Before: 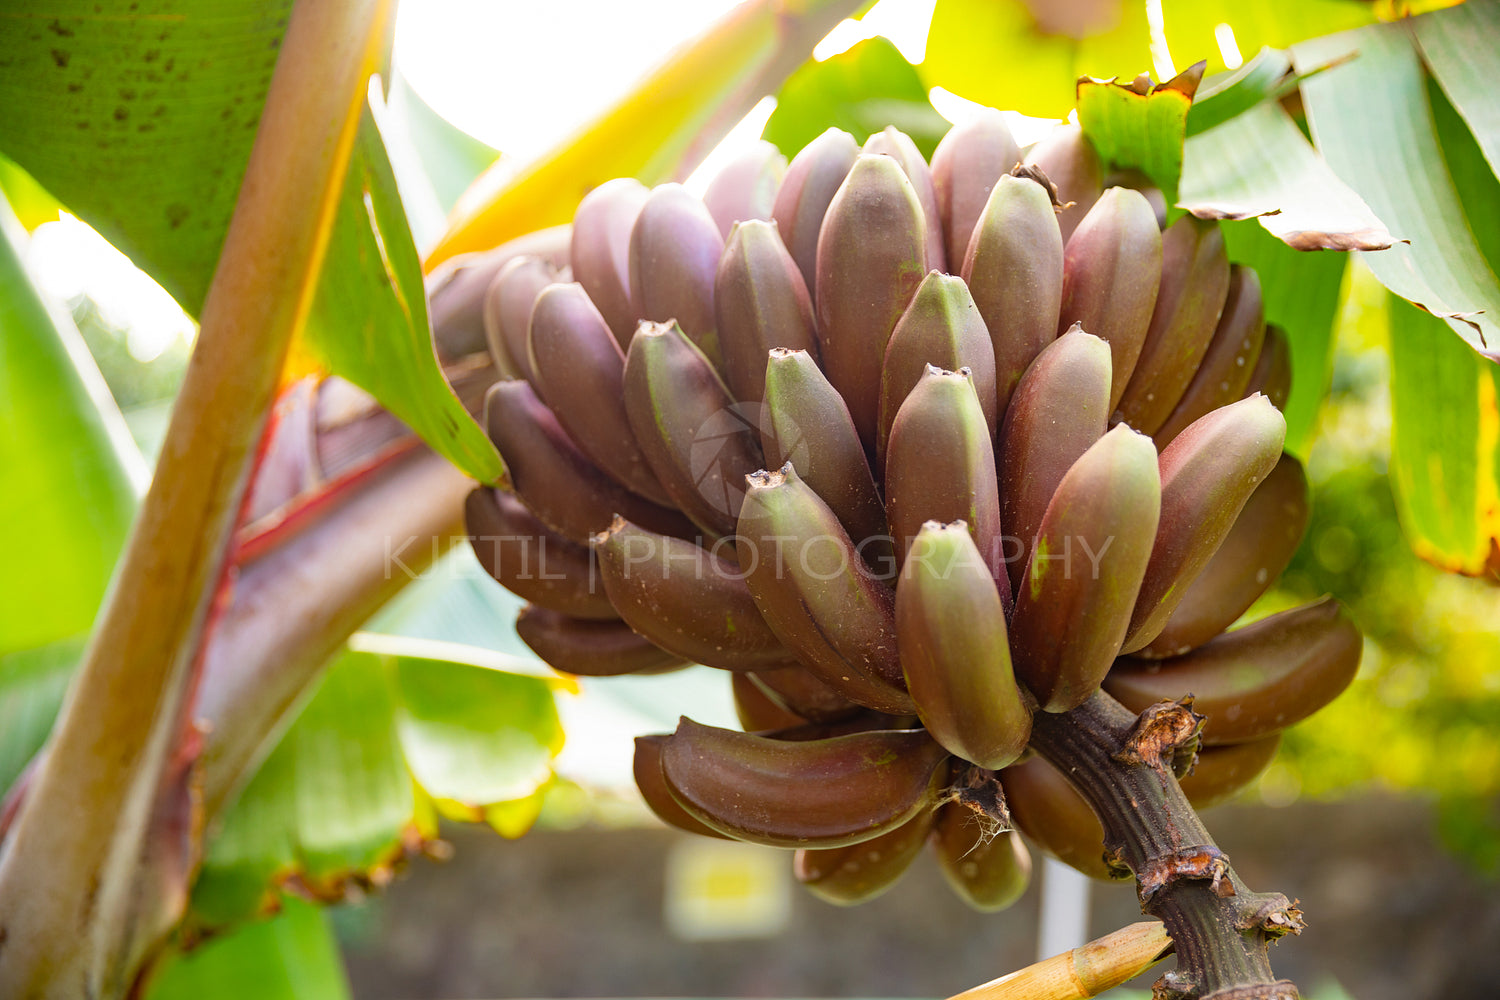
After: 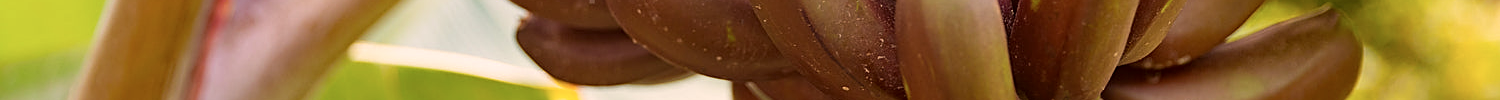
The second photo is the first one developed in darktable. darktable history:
color correction: highlights a* 10.21, highlights b* 9.79, shadows a* 8.61, shadows b* 7.88, saturation 0.8
crop and rotate: top 59.084%, bottom 30.916%
sharpen: on, module defaults
bloom: size 3%, threshold 100%, strength 0%
